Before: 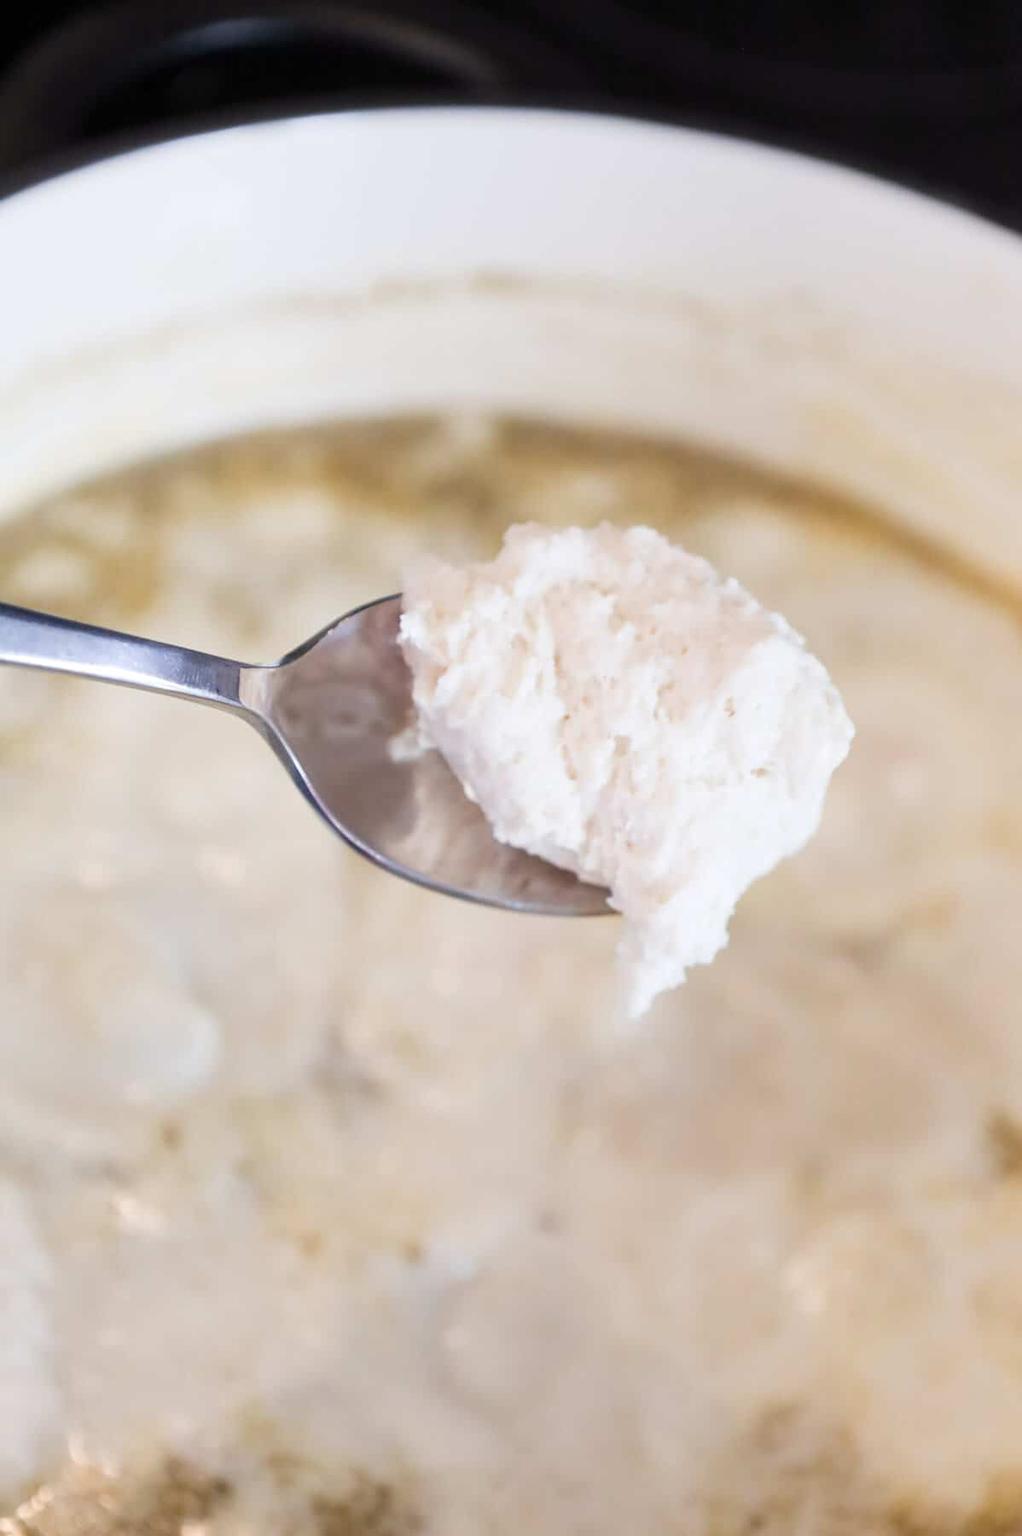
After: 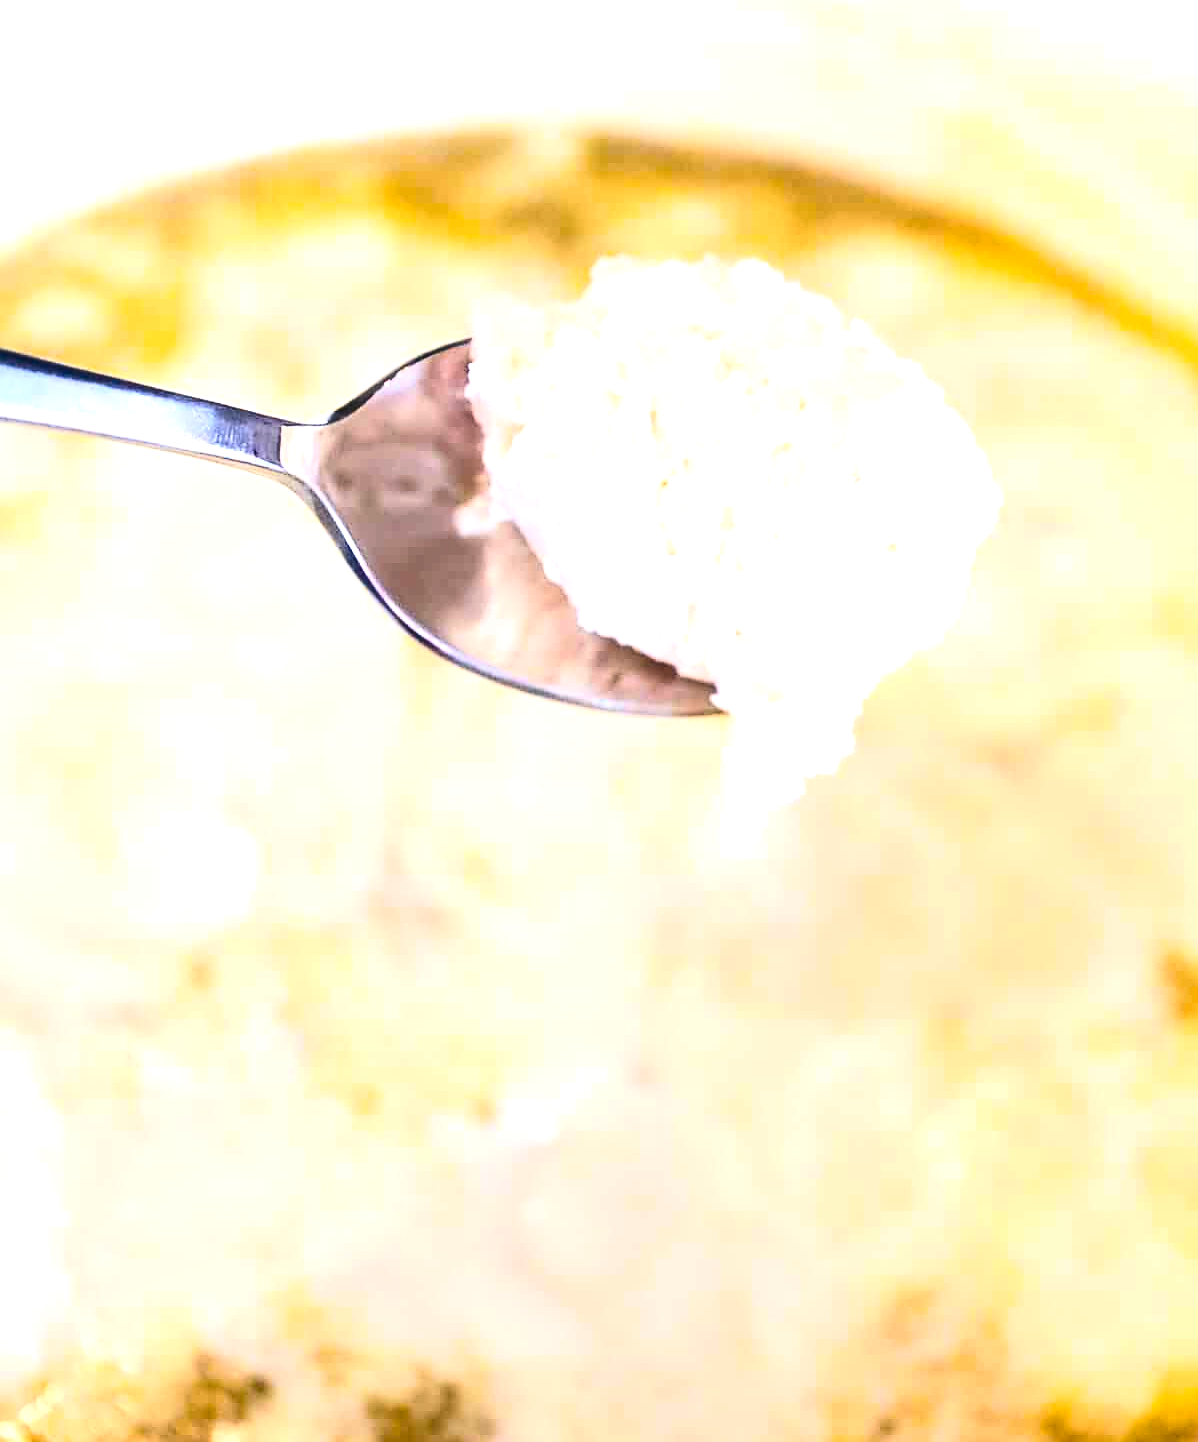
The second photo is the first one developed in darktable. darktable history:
tone equalizer: -8 EV -0.378 EV, -7 EV -0.368 EV, -6 EV -0.308 EV, -5 EV -0.261 EV, -3 EV 0.197 EV, -2 EV 0.319 EV, -1 EV 0.383 EV, +0 EV 0.434 EV
crop and rotate: top 19.887%
contrast brightness saturation: contrast 0.278
sharpen: on, module defaults
color balance rgb: highlights gain › chroma 0.276%, highlights gain › hue 332.44°, linear chroma grading › global chroma 40.223%, perceptual saturation grading › global saturation 30.811%, perceptual brilliance grading › global brilliance 14.791%, perceptual brilliance grading › shadows -34.811%
